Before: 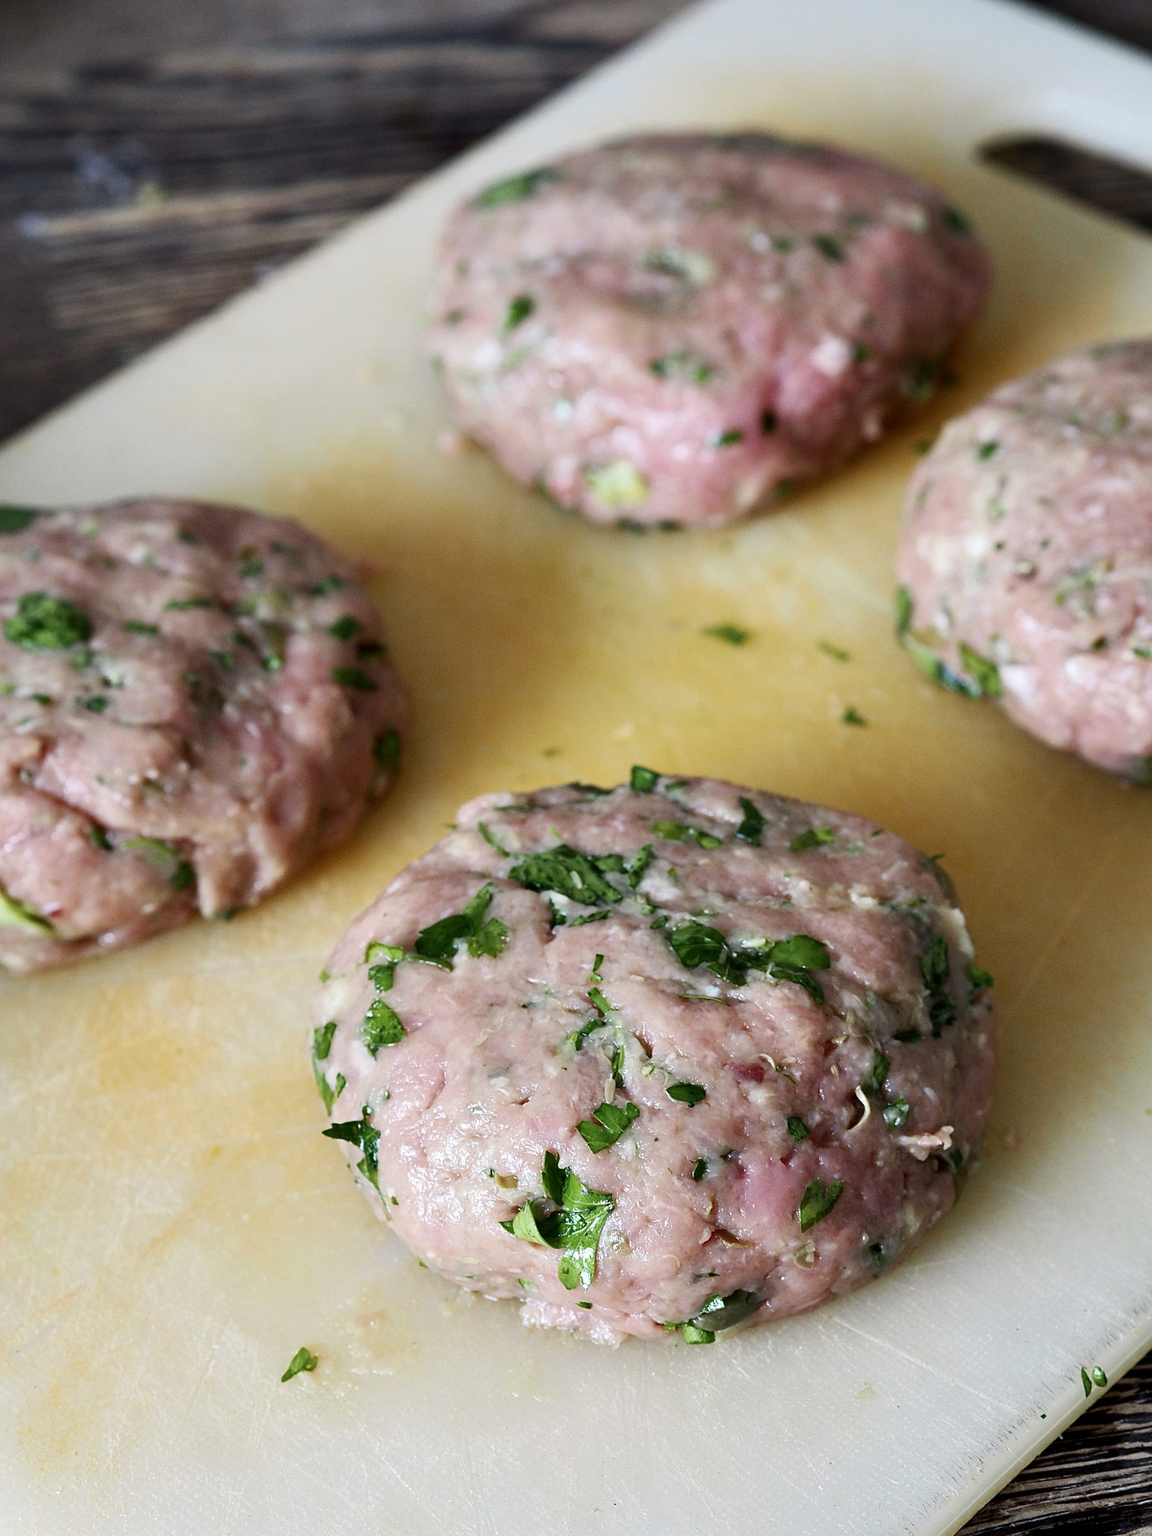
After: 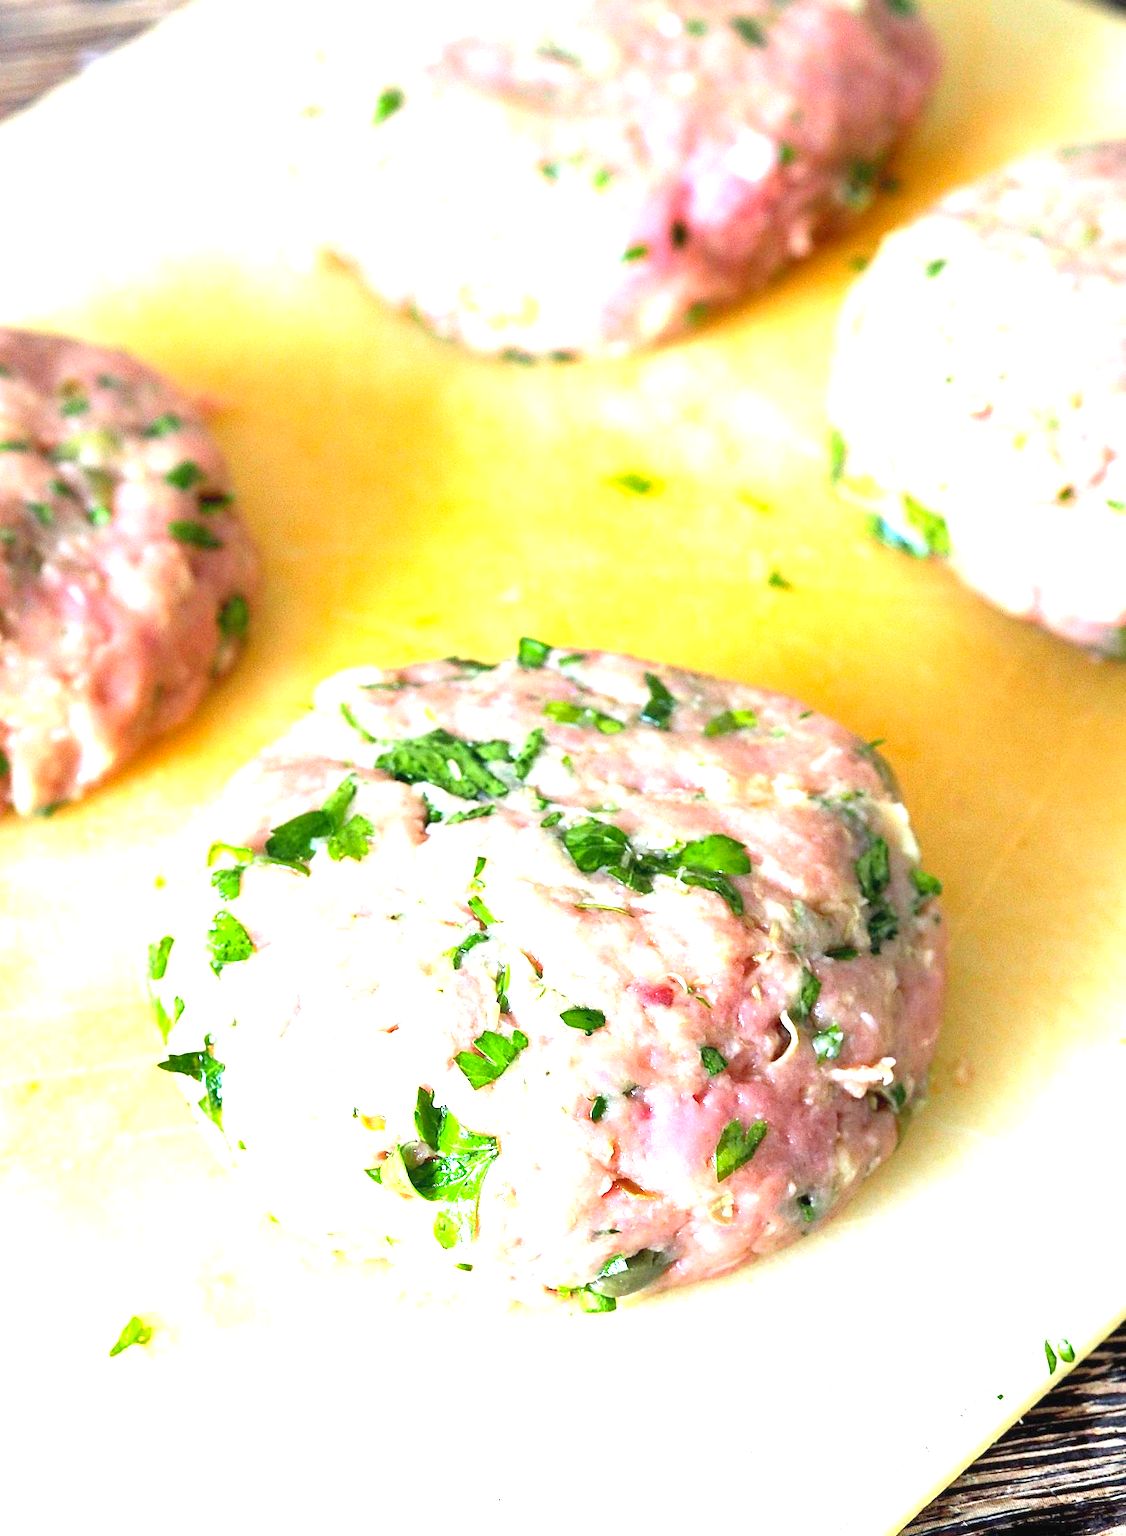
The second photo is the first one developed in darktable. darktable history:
crop: left 16.345%, top 14.447%
exposure: black level correction 0, exposure 1.995 EV, compensate exposure bias true, compensate highlight preservation false
contrast brightness saturation: contrast 0.068, brightness 0.173, saturation 0.411
color zones: curves: ch0 [(0, 0.5) (0.143, 0.5) (0.286, 0.5) (0.429, 0.5) (0.62, 0.489) (0.714, 0.445) (0.844, 0.496) (1, 0.5)]; ch1 [(0, 0.5) (0.143, 0.5) (0.286, 0.5) (0.429, 0.5) (0.571, 0.5) (0.714, 0.523) (0.857, 0.5) (1, 0.5)]
